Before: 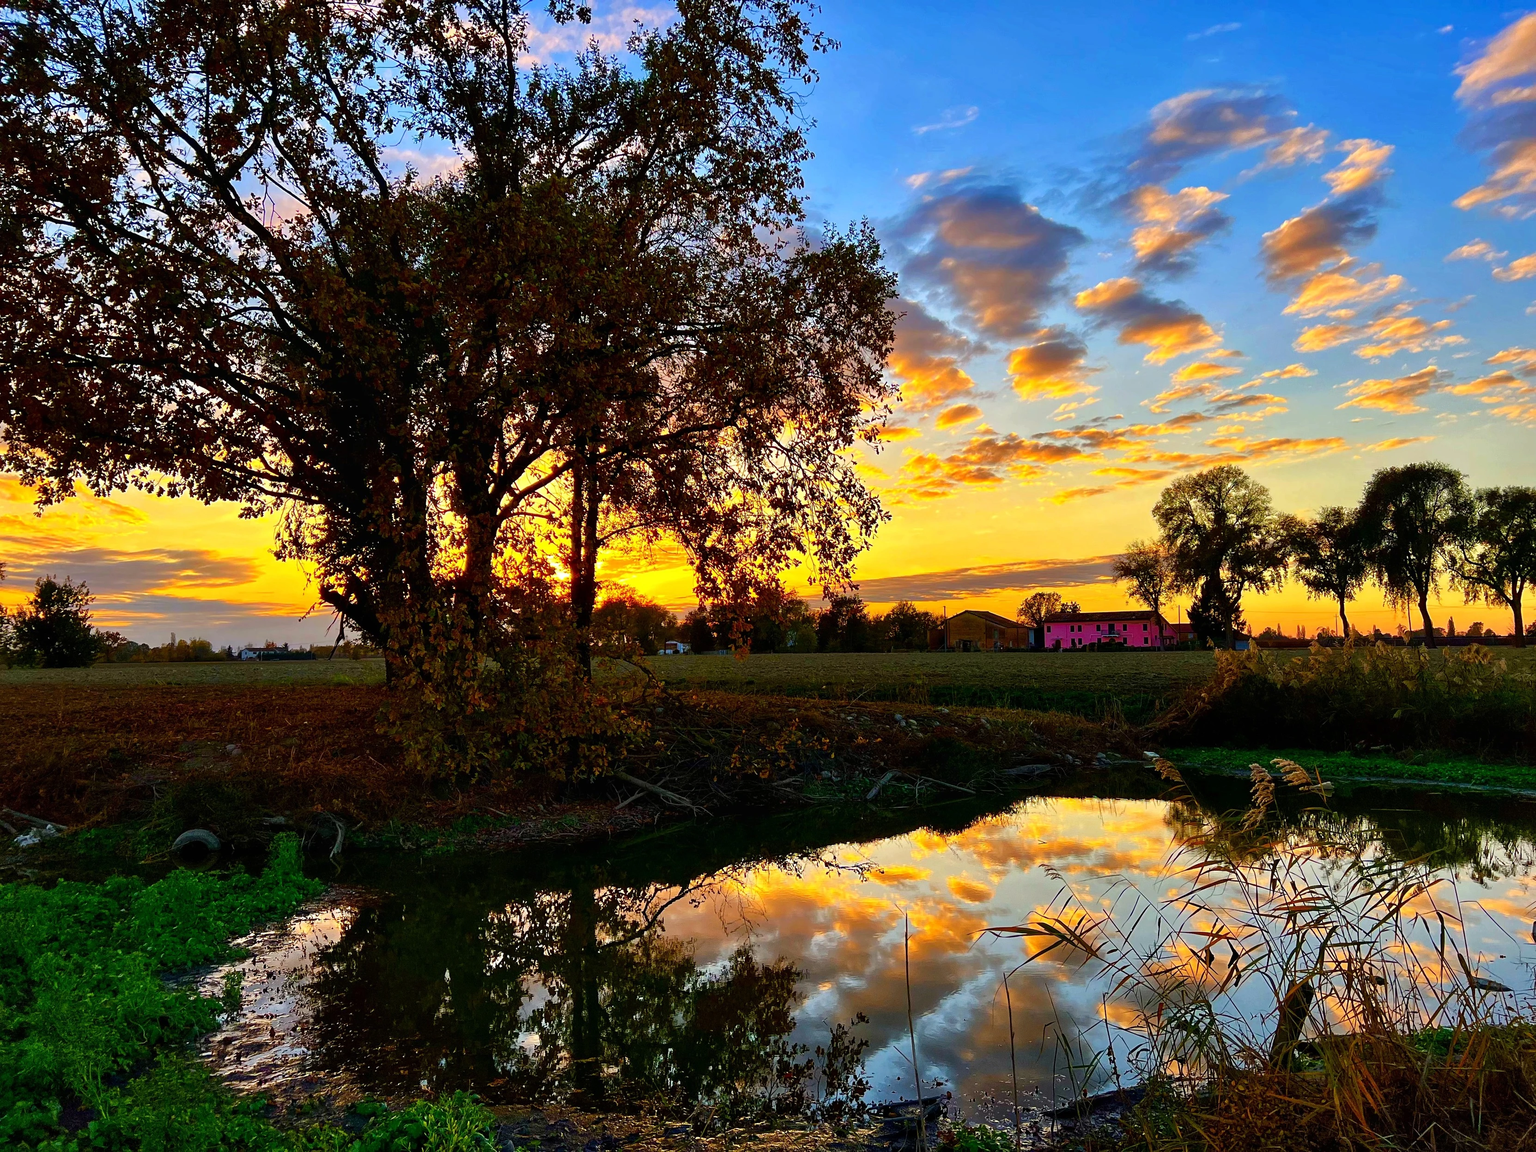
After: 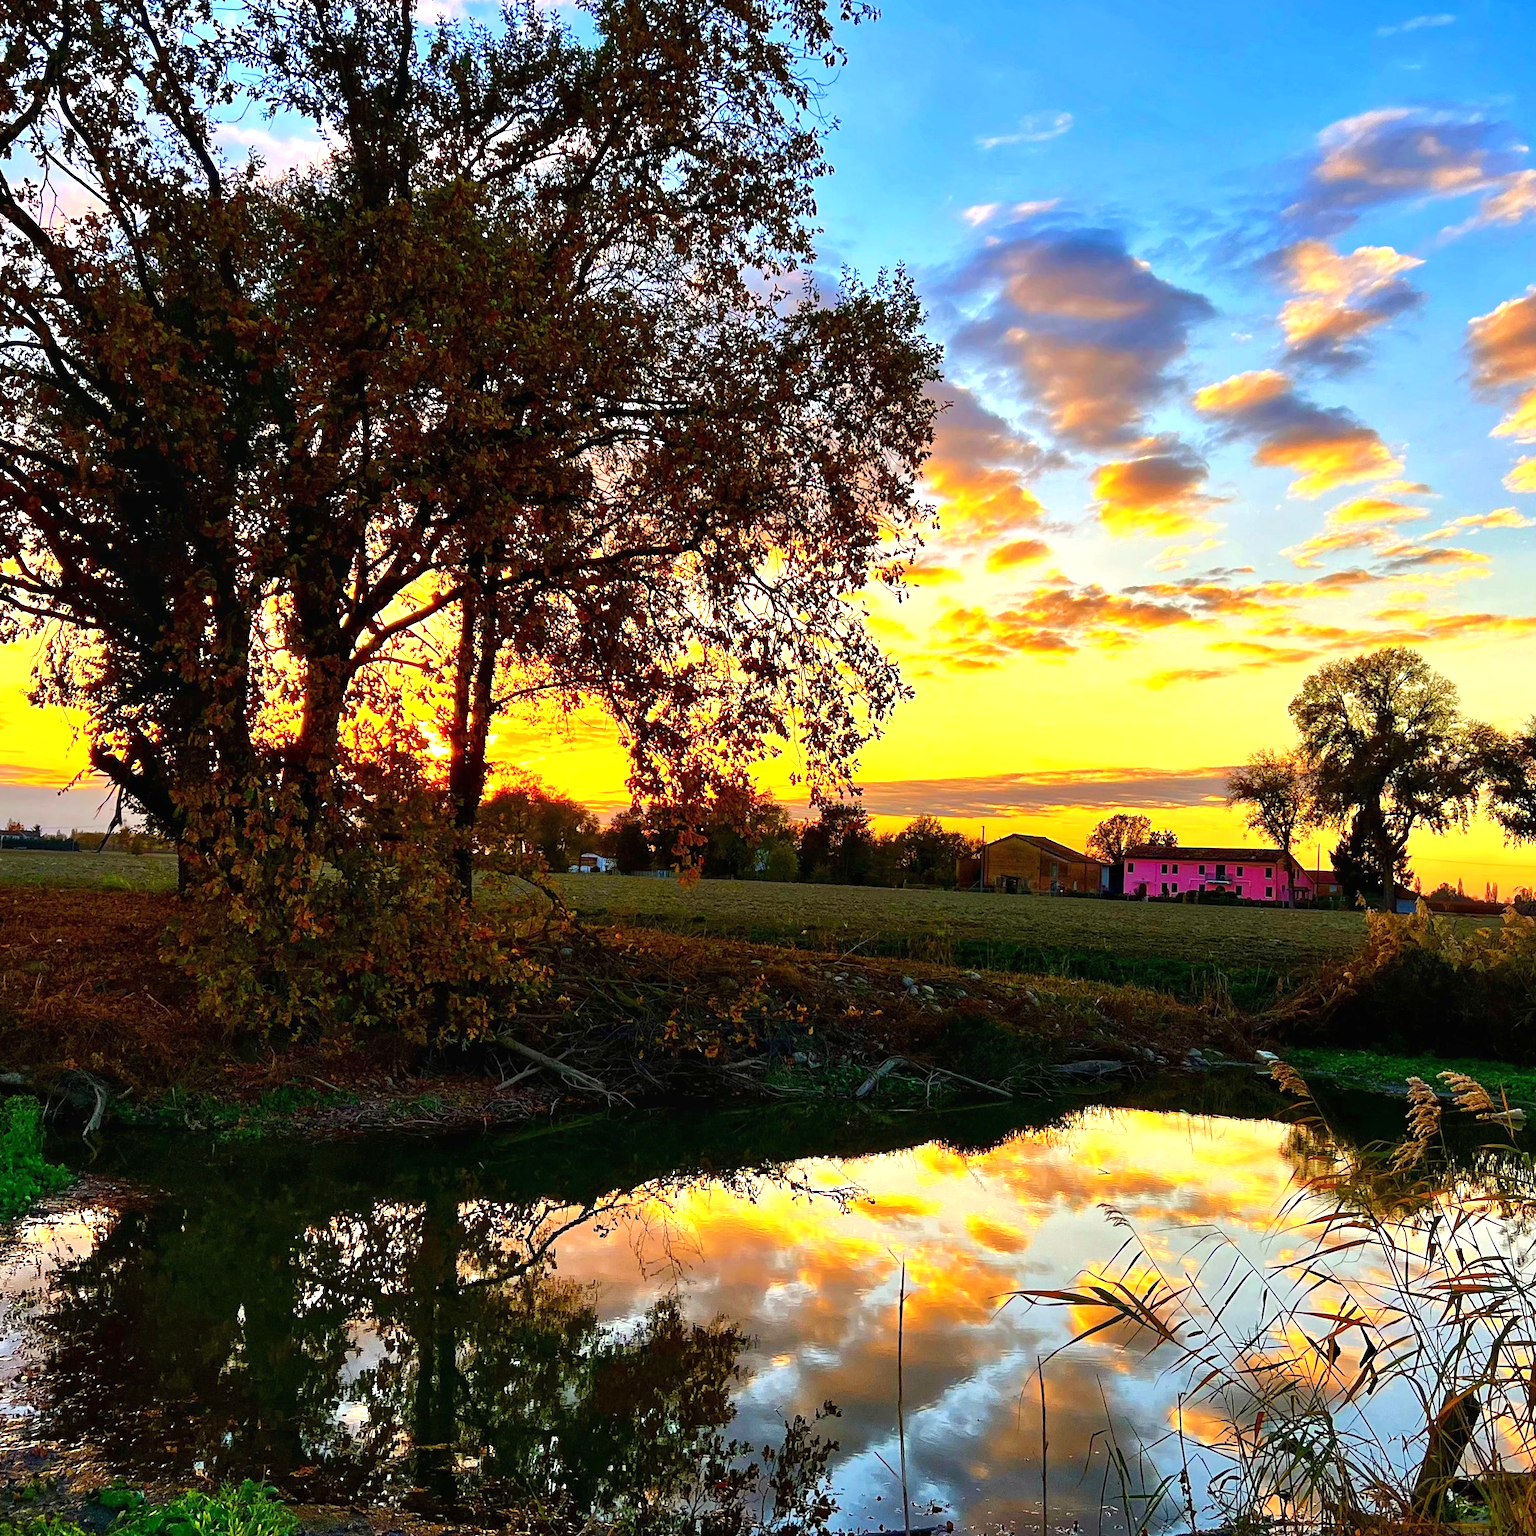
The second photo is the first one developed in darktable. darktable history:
crop and rotate: angle -3.27°, left 14.277%, top 0.028%, right 10.766%, bottom 0.028%
exposure: black level correction 0, exposure 0.7 EV, compensate exposure bias true, compensate highlight preservation false
